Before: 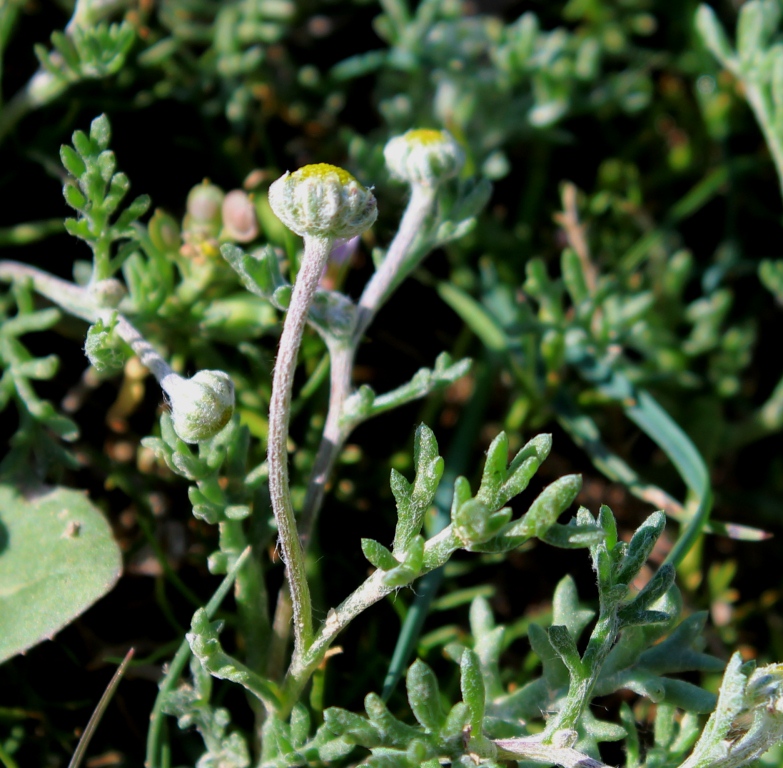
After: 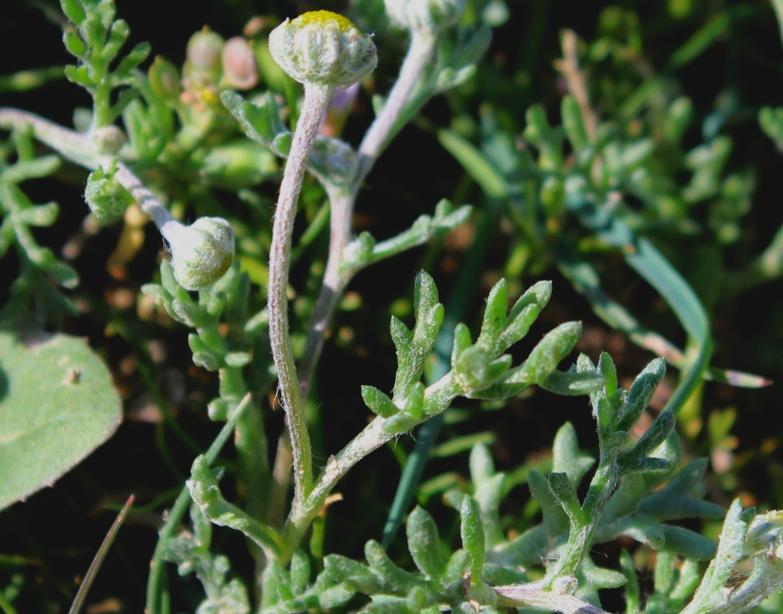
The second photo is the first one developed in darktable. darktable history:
contrast brightness saturation: contrast -0.11
crop and rotate: top 19.998%
